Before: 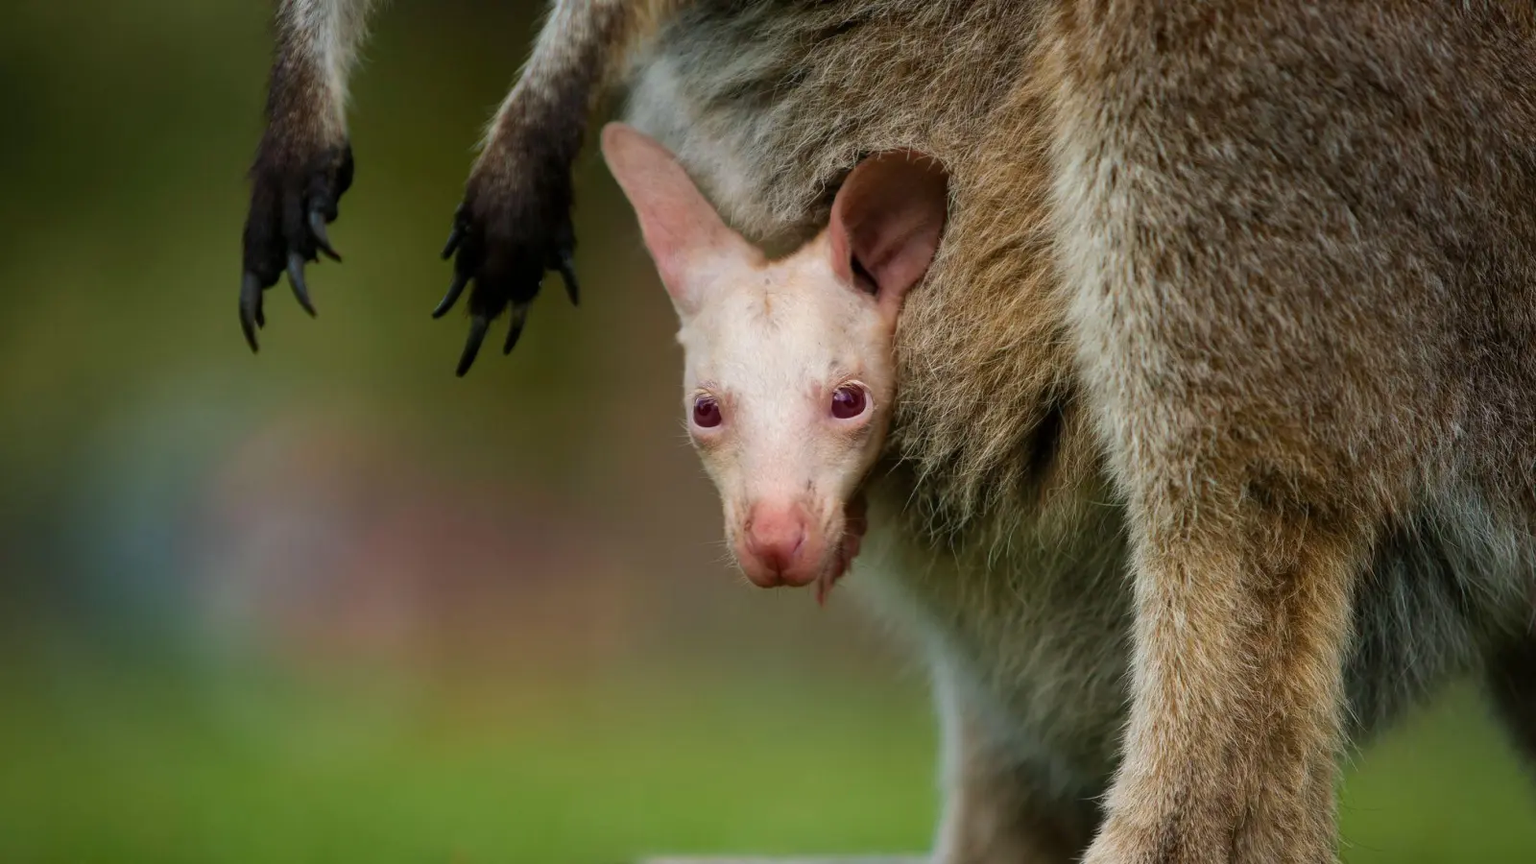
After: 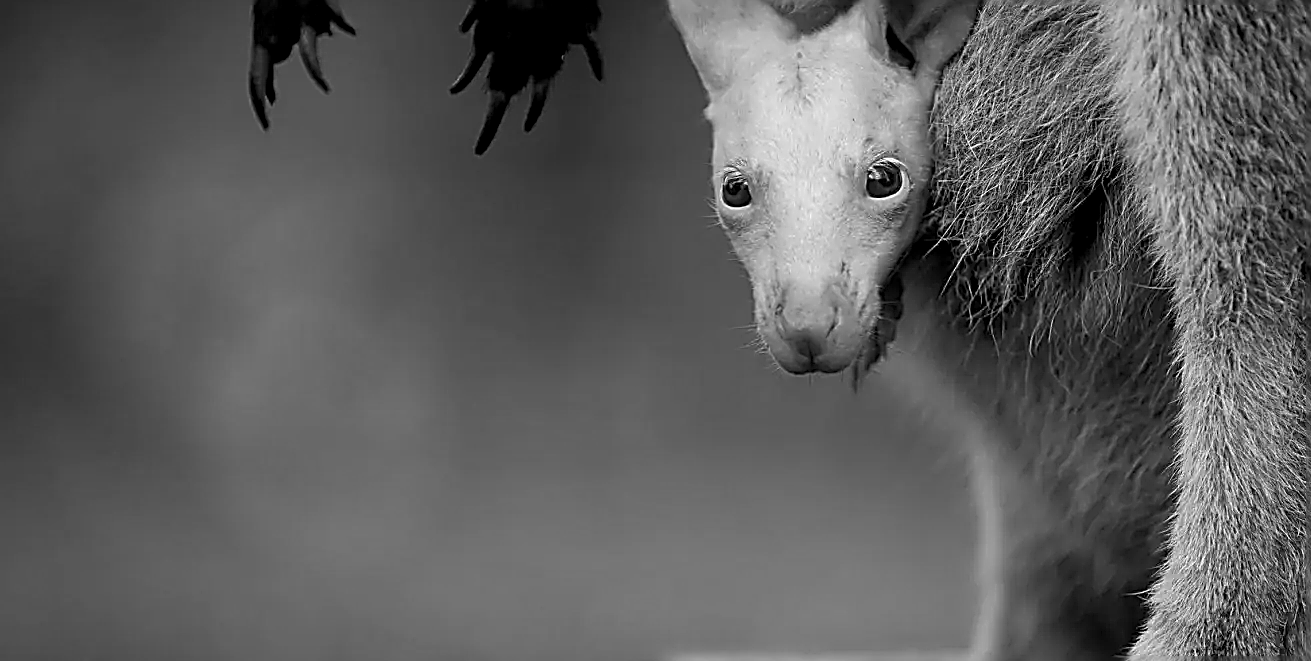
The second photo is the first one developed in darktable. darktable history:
tone equalizer: luminance estimator HSV value / RGB max
exposure: black level correction 0.005, exposure 0.004 EV, compensate highlight preservation false
crop: top 26.553%, right 18.039%
sharpen: amount 1.991
color zones: curves: ch0 [(0, 0.613) (0.01, 0.613) (0.245, 0.448) (0.498, 0.529) (0.642, 0.665) (0.879, 0.777) (0.99, 0.613)]; ch1 [(0, 0) (0.143, 0) (0.286, 0) (0.429, 0) (0.571, 0) (0.714, 0) (0.857, 0)]
